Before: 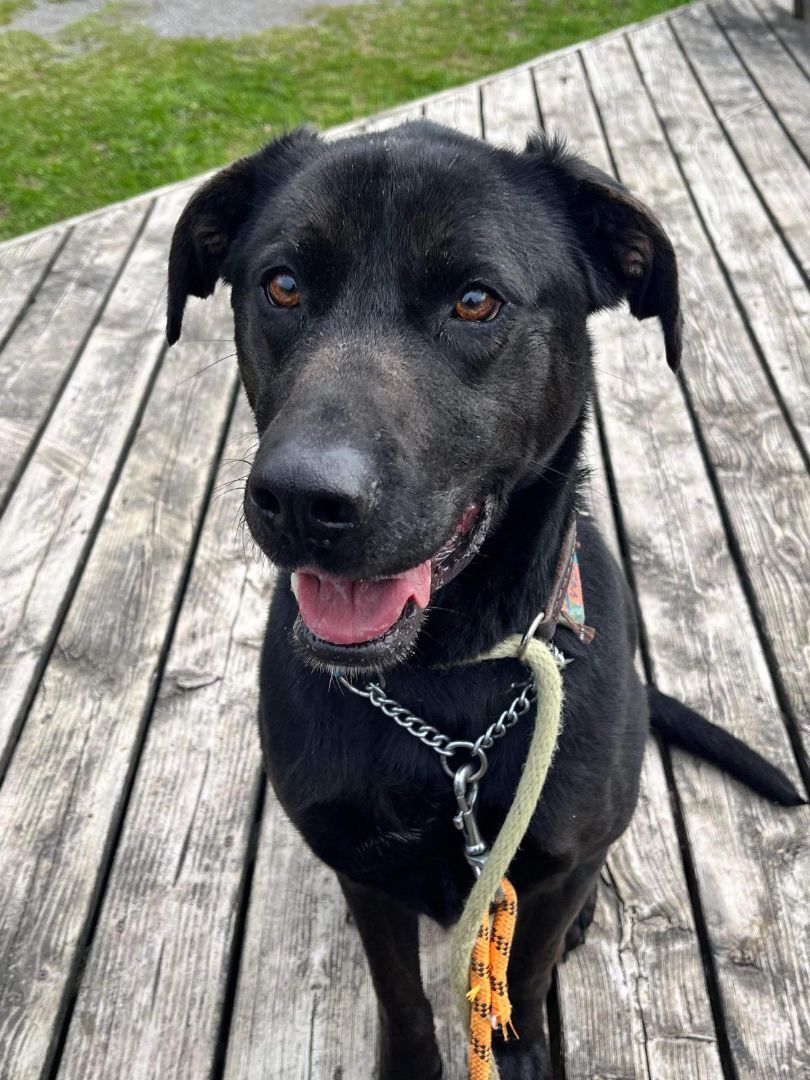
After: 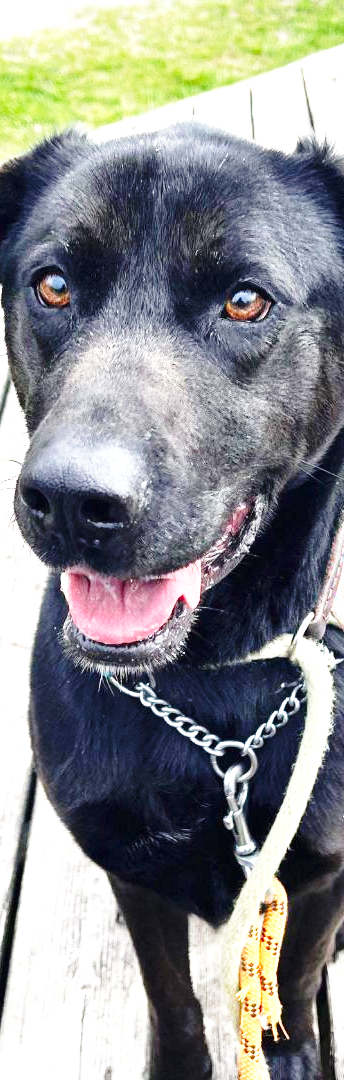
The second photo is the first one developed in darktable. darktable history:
crop: left 28.426%, right 29.08%
exposure: black level correction 0, exposure 1.362 EV, compensate exposure bias true, compensate highlight preservation false
base curve: curves: ch0 [(0, 0) (0.028, 0.03) (0.121, 0.232) (0.46, 0.748) (0.859, 0.968) (1, 1)], preserve colors none
